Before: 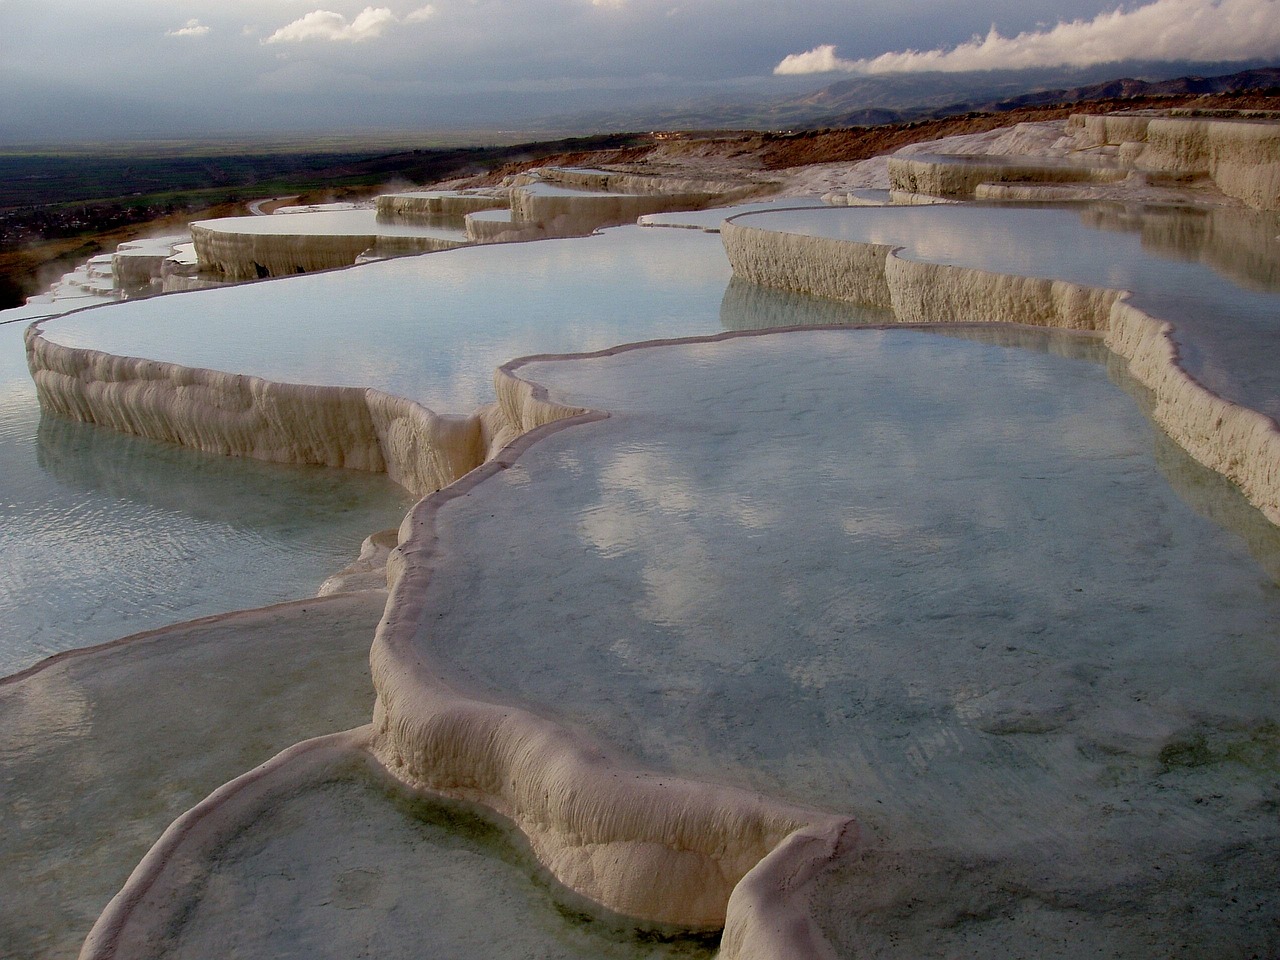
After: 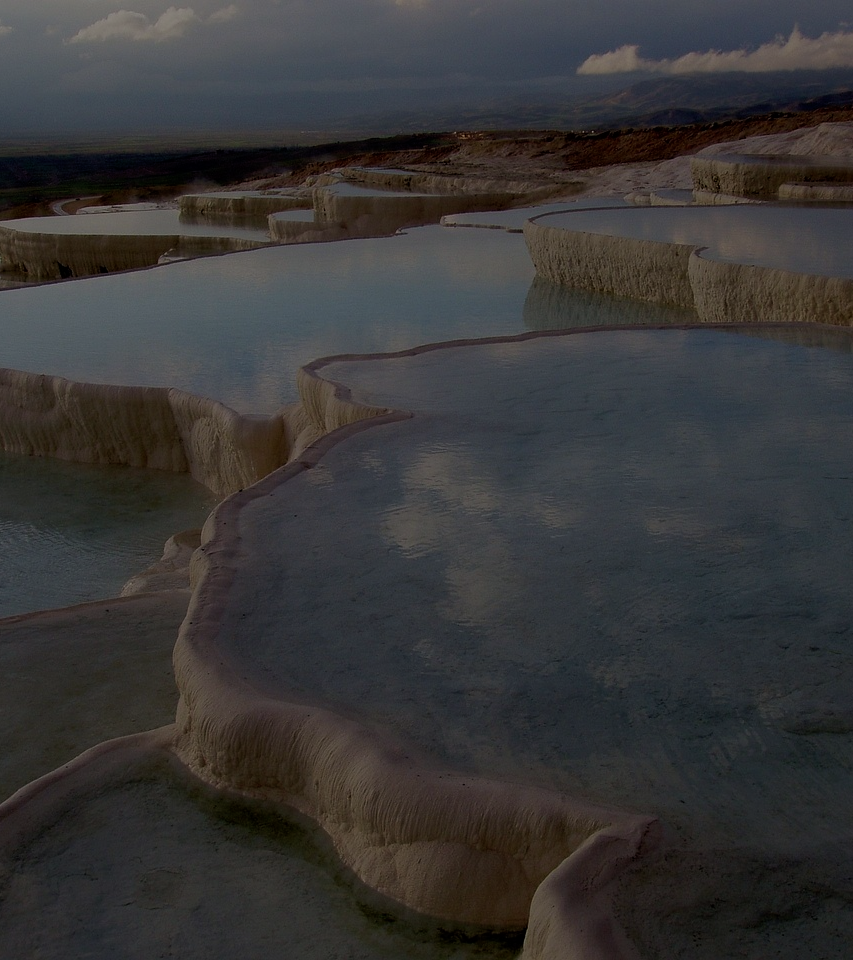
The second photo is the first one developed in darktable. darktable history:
exposure: exposure -2.001 EV, compensate exposure bias true, compensate highlight preservation false
velvia: strength 16.54%
crop and rotate: left 15.458%, right 17.856%
